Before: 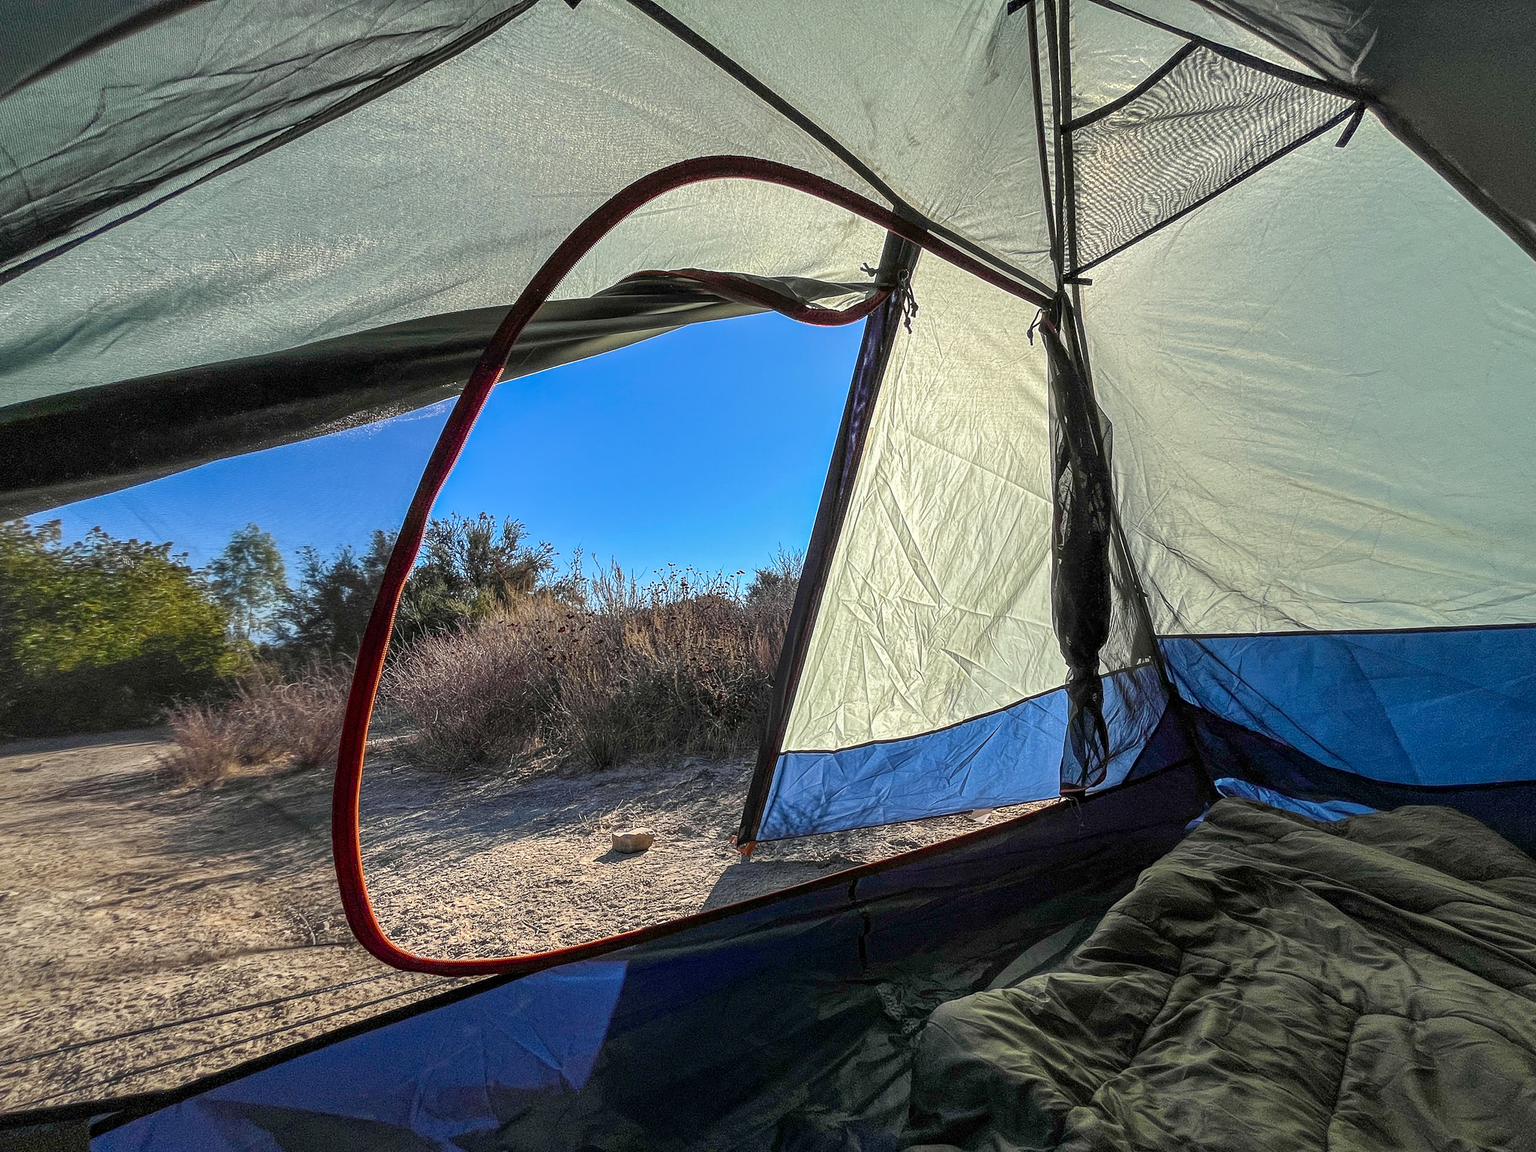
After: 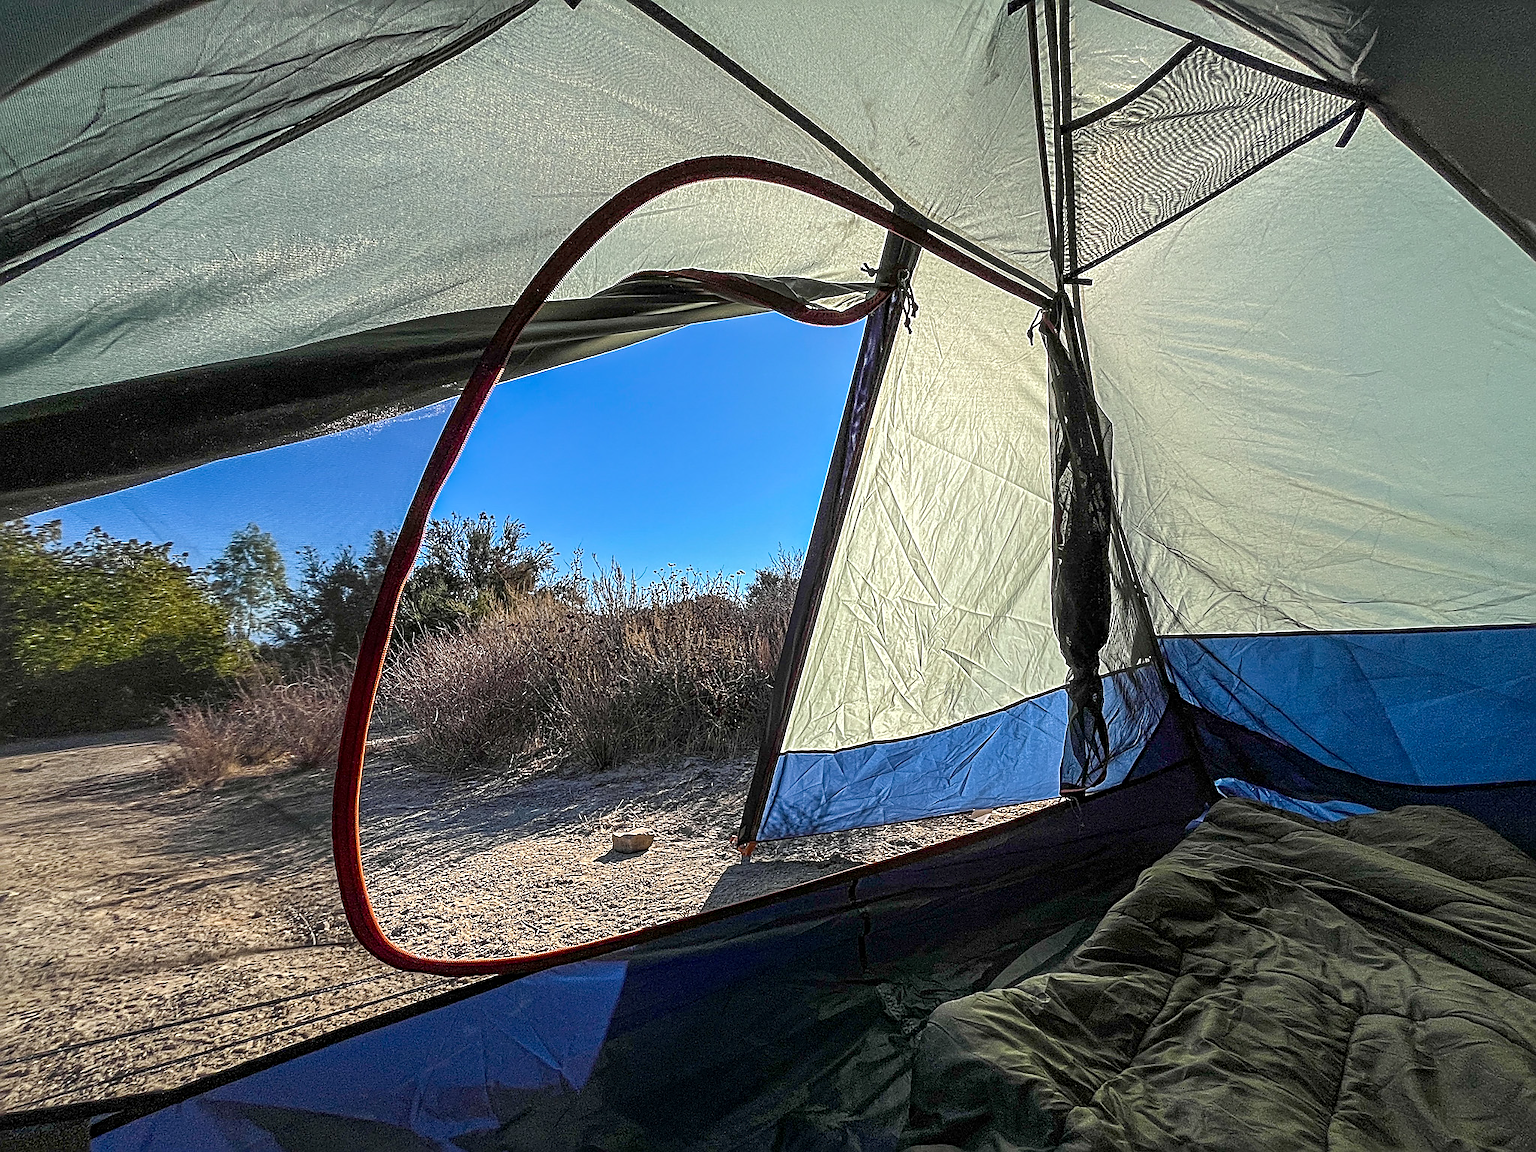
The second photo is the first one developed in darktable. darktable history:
shadows and highlights: shadows -24.28, highlights 49.77, soften with gaussian
sharpen: radius 2.584, amount 0.688
